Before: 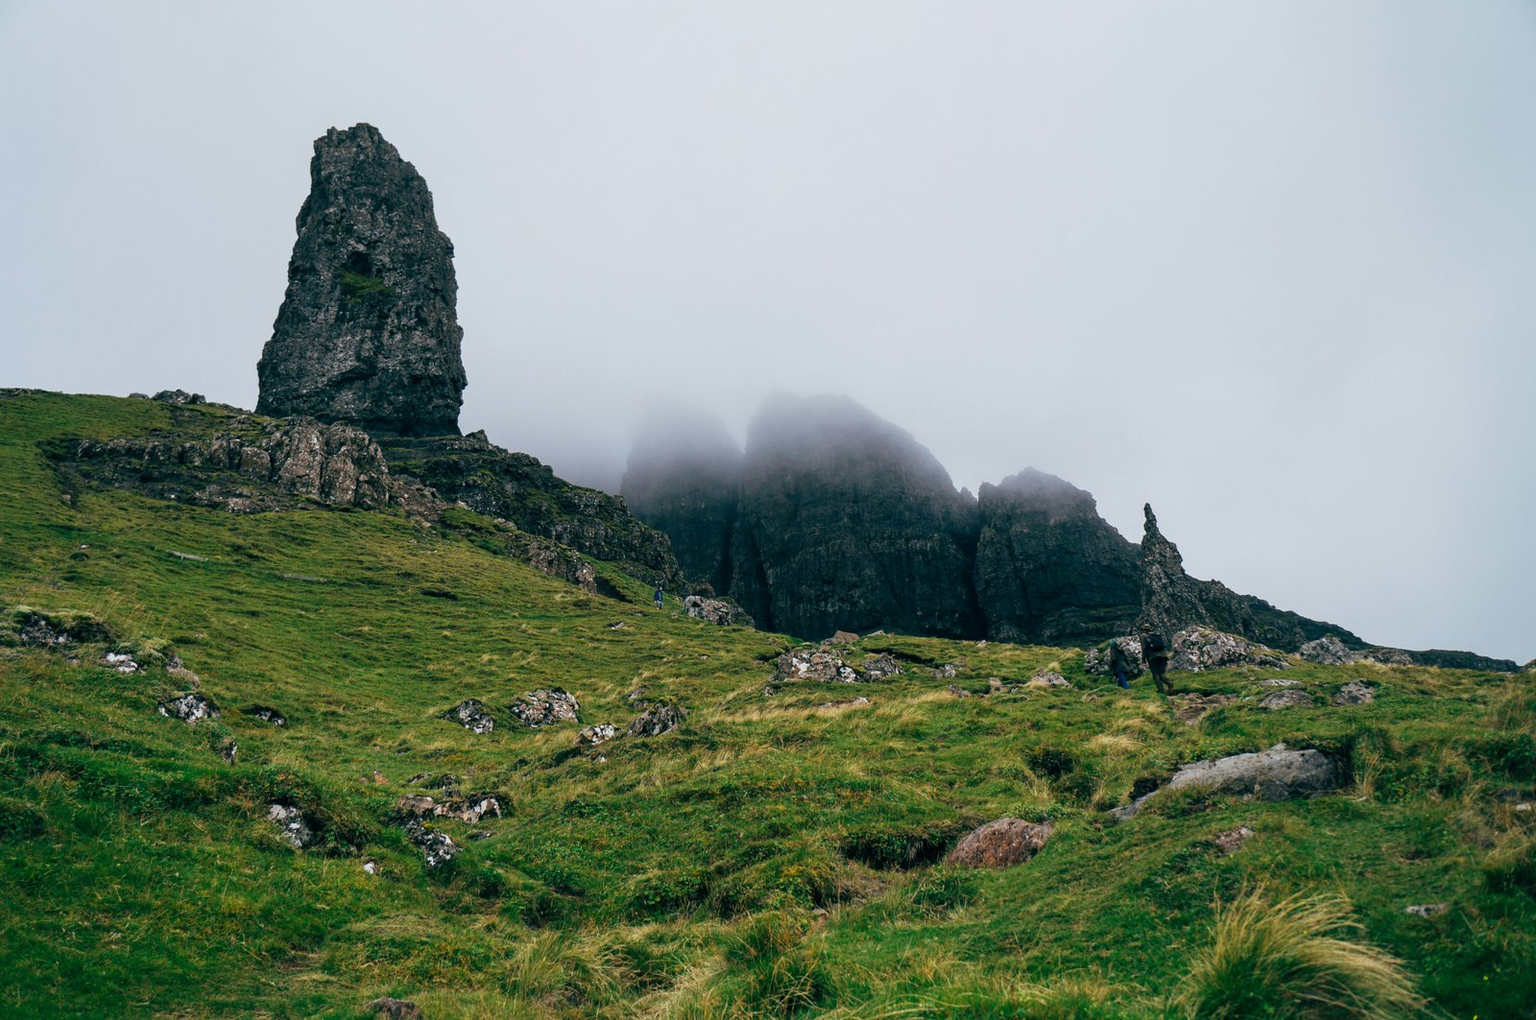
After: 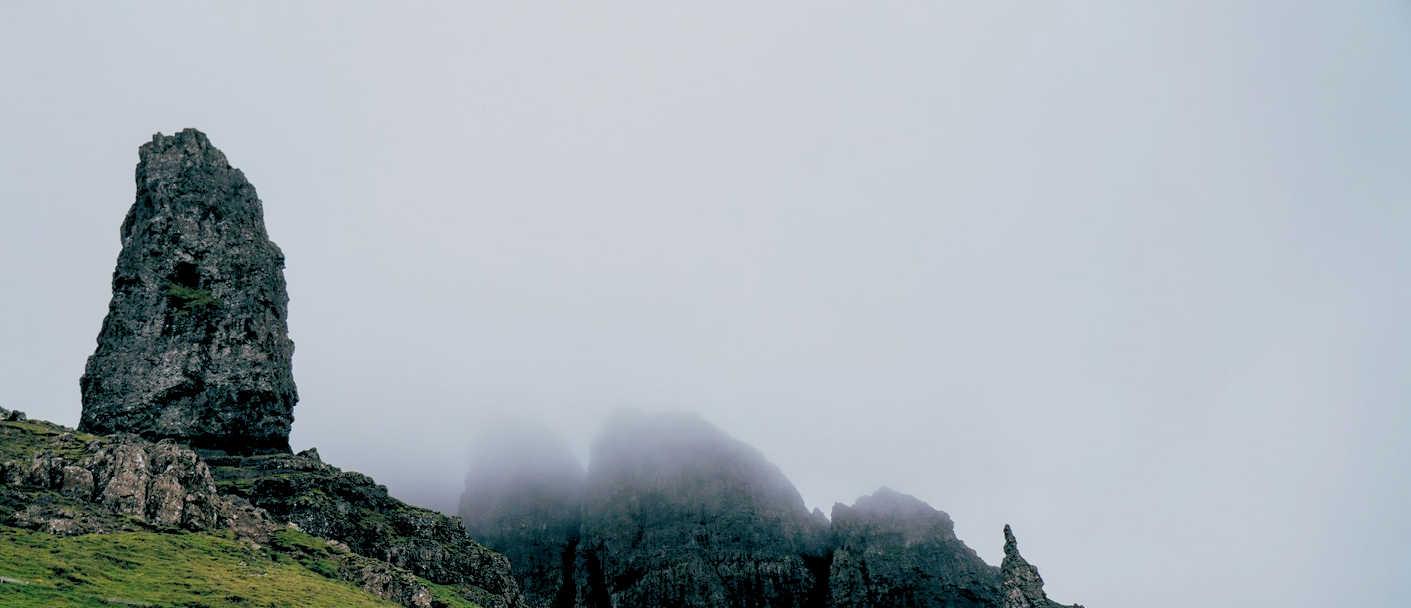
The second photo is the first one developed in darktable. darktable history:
crop and rotate: left 11.812%, bottom 42.776%
rgb levels: preserve colors sum RGB, levels [[0.038, 0.433, 0.934], [0, 0.5, 1], [0, 0.5, 1]]
